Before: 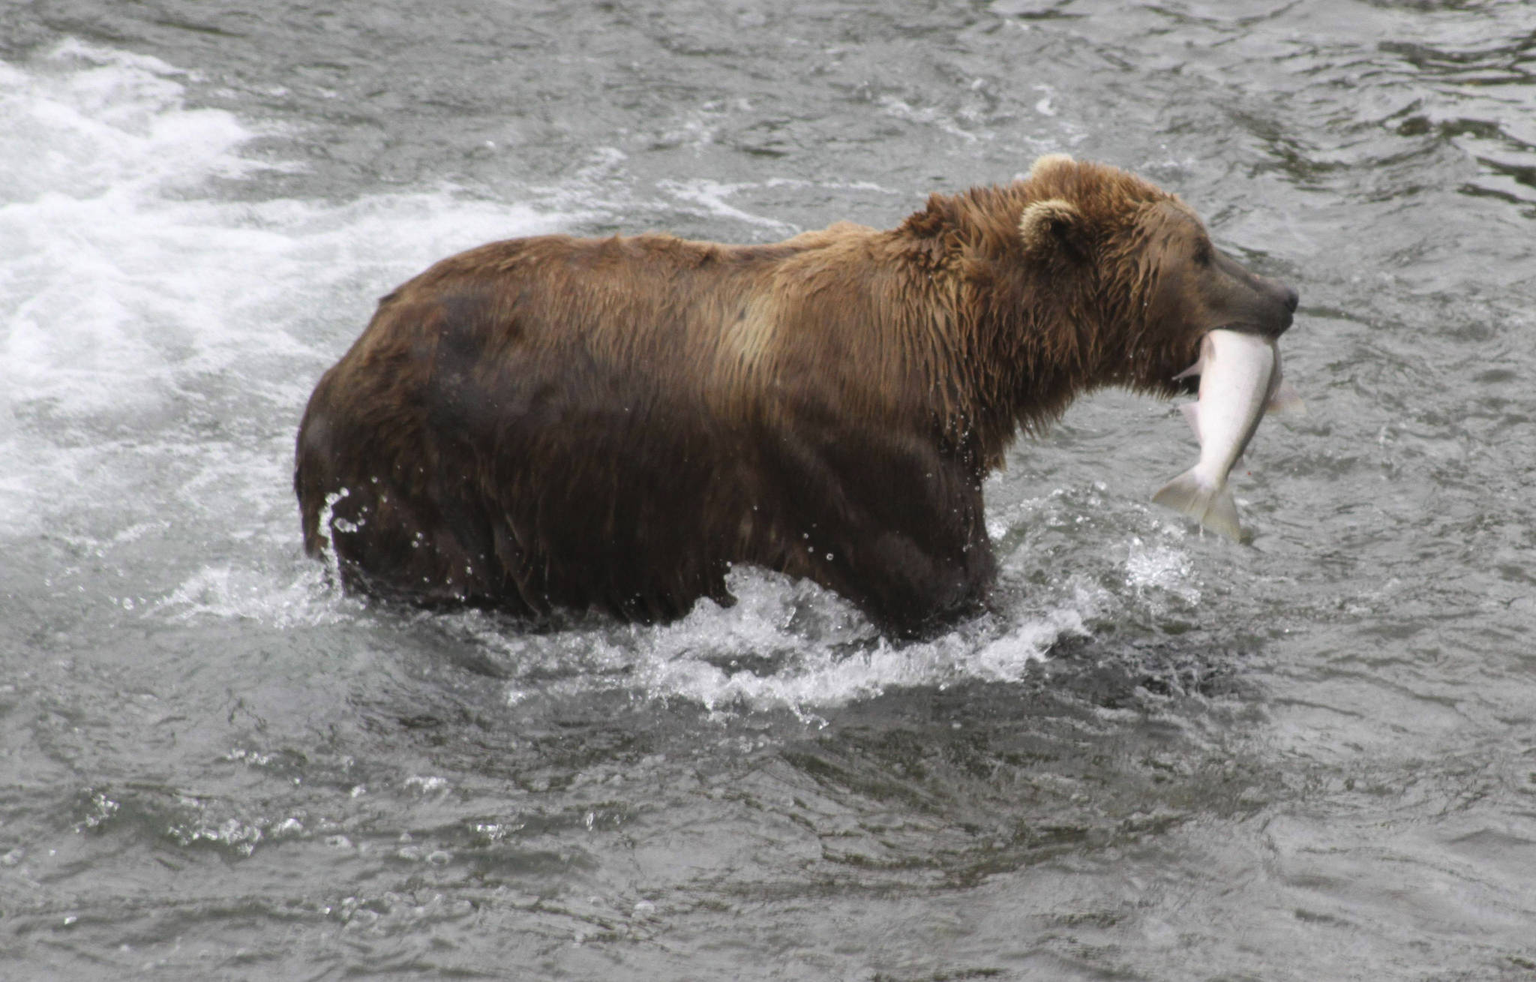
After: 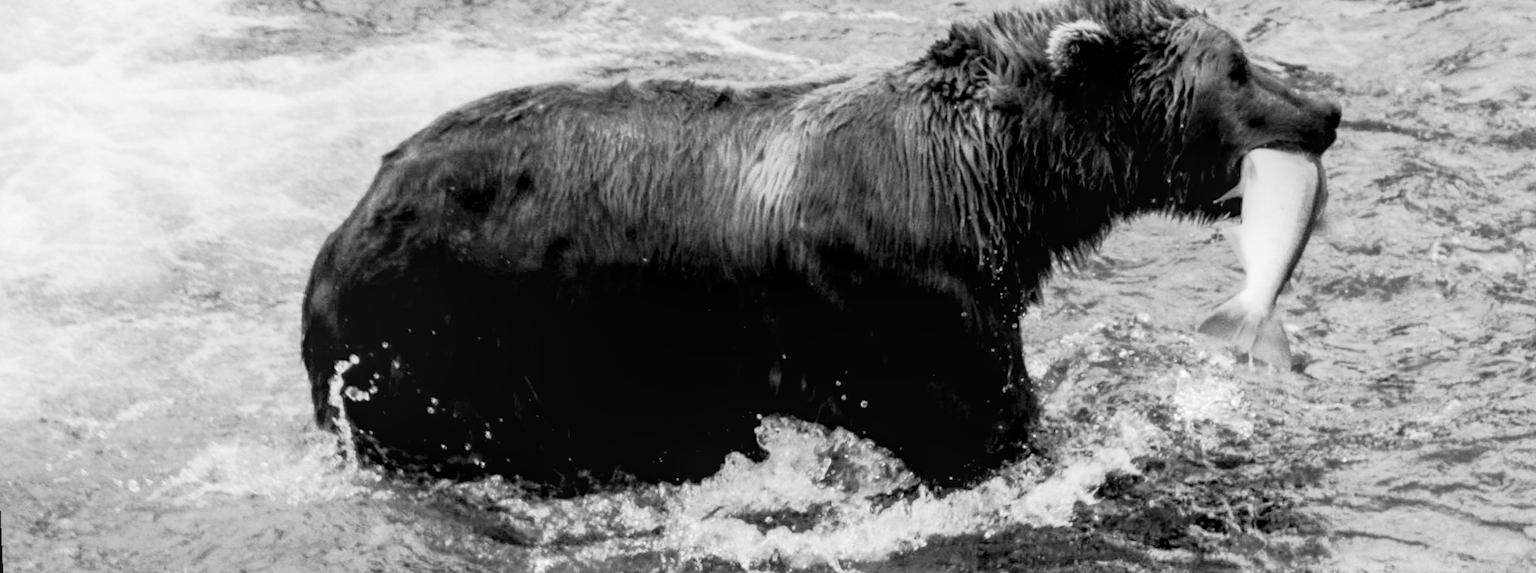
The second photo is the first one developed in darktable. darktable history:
color balance rgb: linear chroma grading › global chroma 8.33%, perceptual saturation grading › global saturation 18.52%, global vibrance 7.87%
exposure: black level correction 0.025, exposure 0.182 EV, compensate highlight preservation false
rotate and perspective: rotation -2.56°, automatic cropping off
local contrast: detail 130%
tone curve: curves: ch0 [(0, 0.008) (0.081, 0.044) (0.177, 0.123) (0.283, 0.253) (0.427, 0.441) (0.495, 0.524) (0.661, 0.756) (0.796, 0.859) (1, 0.951)]; ch1 [(0, 0) (0.161, 0.092) (0.35, 0.33) (0.392, 0.392) (0.427, 0.426) (0.479, 0.472) (0.505, 0.5) (0.521, 0.519) (0.567, 0.556) (0.583, 0.588) (0.625, 0.627) (0.678, 0.733) (1, 1)]; ch2 [(0, 0) (0.346, 0.362) (0.404, 0.427) (0.502, 0.499) (0.523, 0.522) (0.544, 0.561) (0.58, 0.59) (0.629, 0.642) (0.717, 0.678) (1, 1)], color space Lab, independent channels, preserve colors none
monochrome: on, module defaults
crop: left 1.744%, top 19.225%, right 5.069%, bottom 28.357%
